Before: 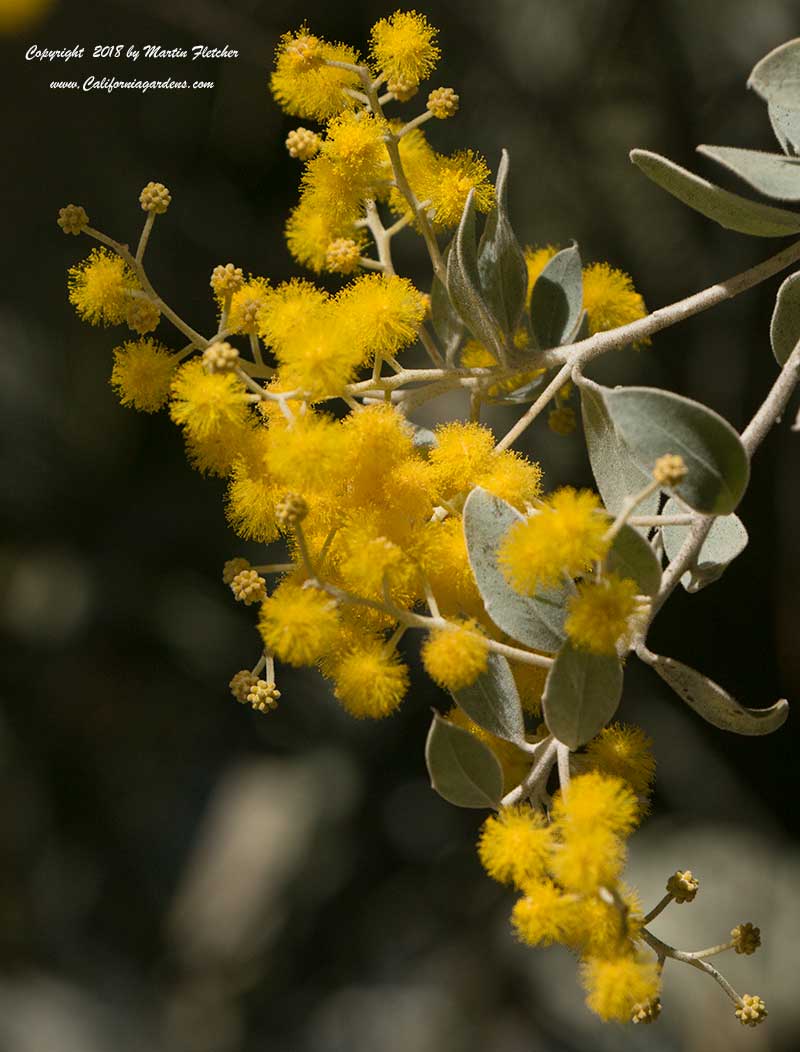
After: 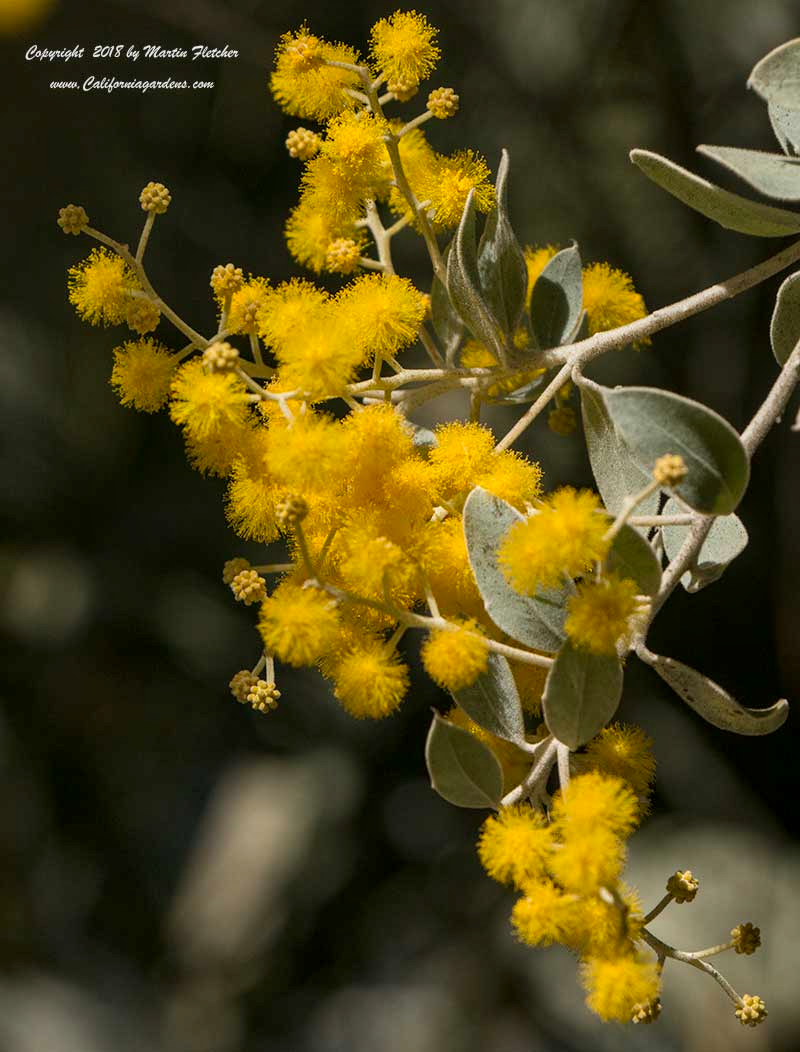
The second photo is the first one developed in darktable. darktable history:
contrast brightness saturation: saturation 0.13
local contrast: on, module defaults
